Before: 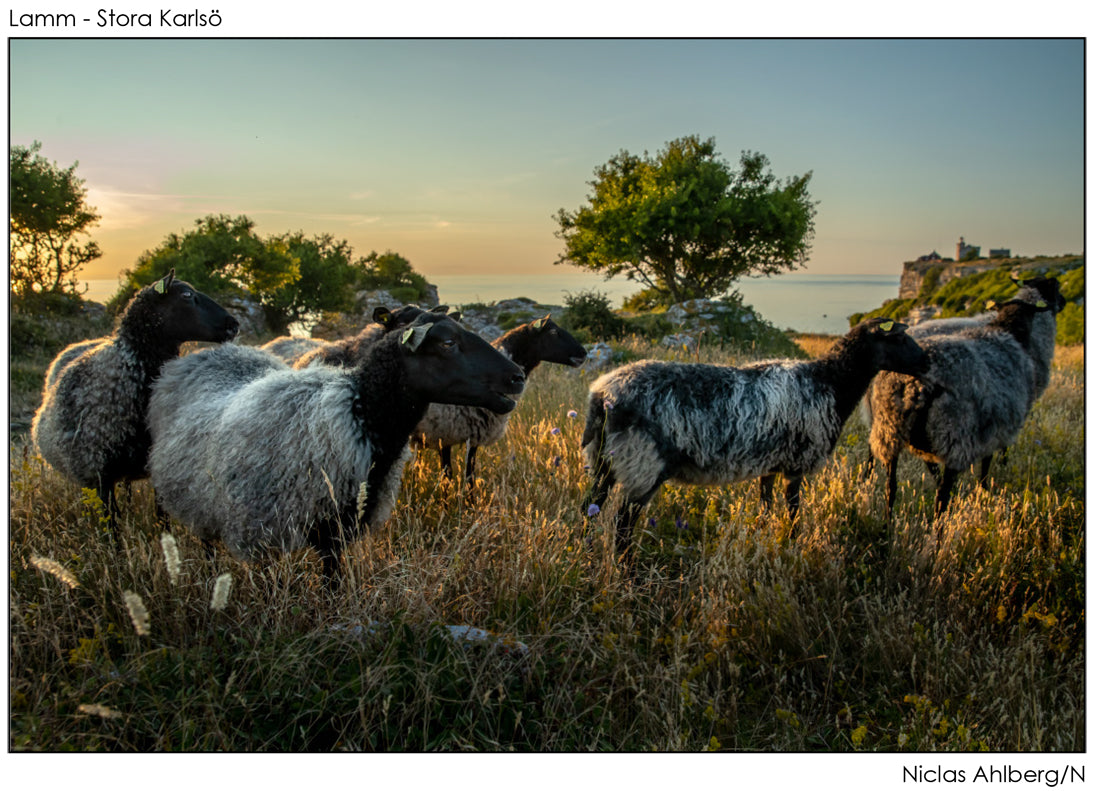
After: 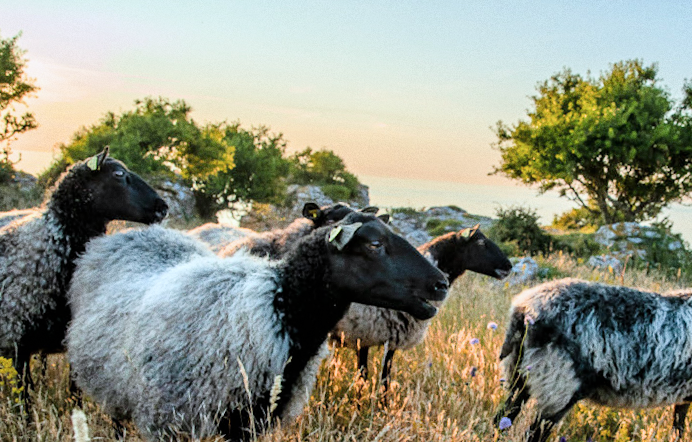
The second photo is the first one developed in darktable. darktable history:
filmic rgb: black relative exposure -7.65 EV, white relative exposure 4.56 EV, hardness 3.61
exposure: black level correction 0, exposure 1.625 EV, compensate exposure bias true, compensate highlight preservation false
color correction: highlights a* -0.772, highlights b* -8.92
rotate and perspective: crop left 0, crop top 0
crop and rotate: angle -4.99°, left 2.122%, top 6.945%, right 27.566%, bottom 30.519%
tone equalizer: on, module defaults
grain: coarseness 0.47 ISO
